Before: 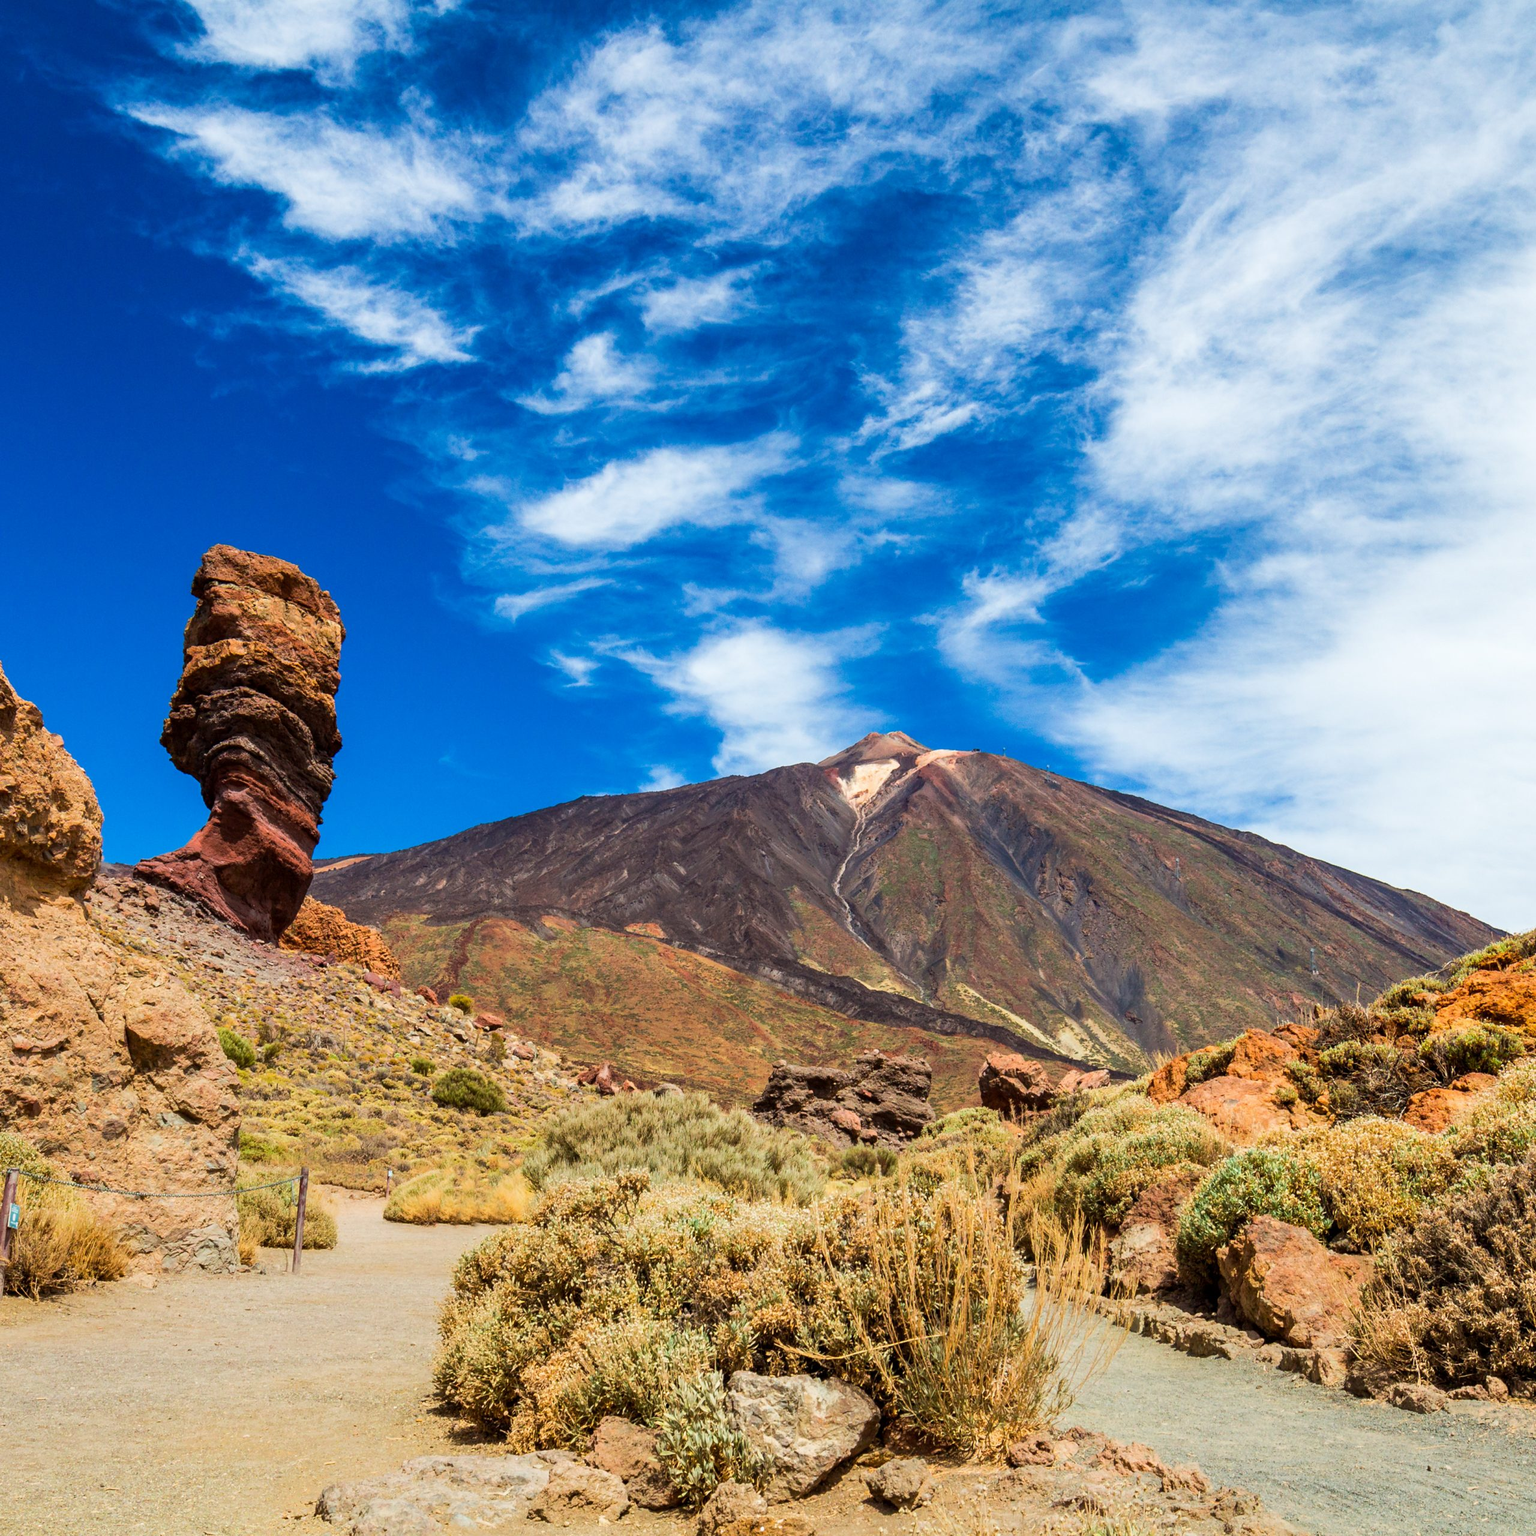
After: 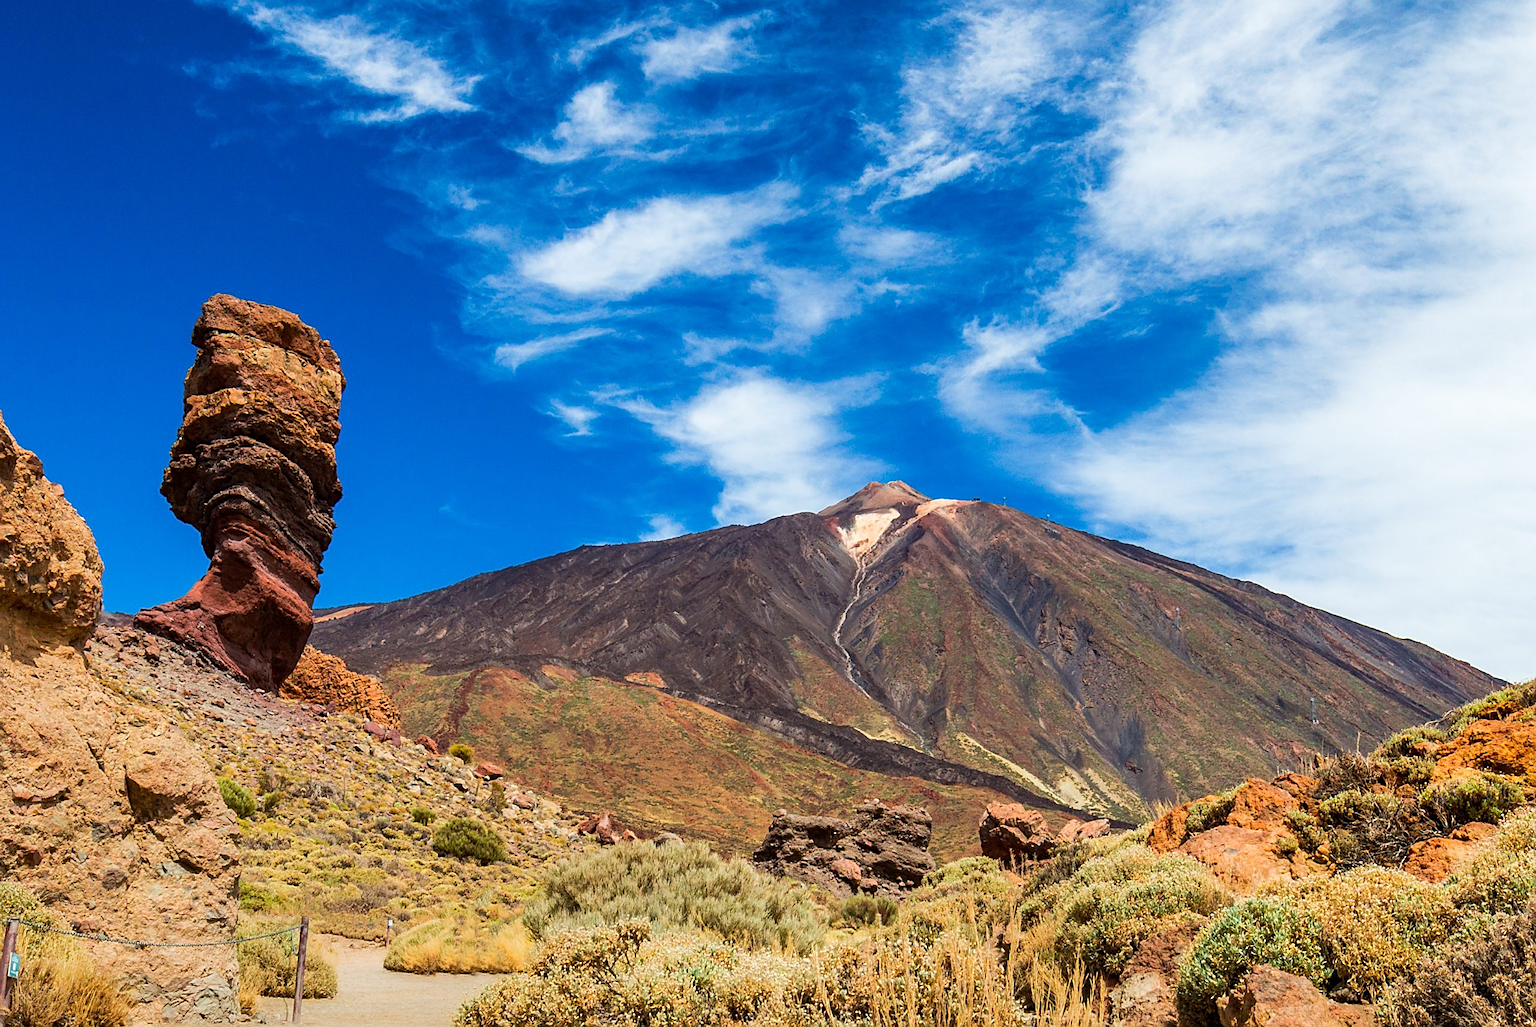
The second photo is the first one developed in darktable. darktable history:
sharpen: on, module defaults
crop: top 16.358%, bottom 16.702%
